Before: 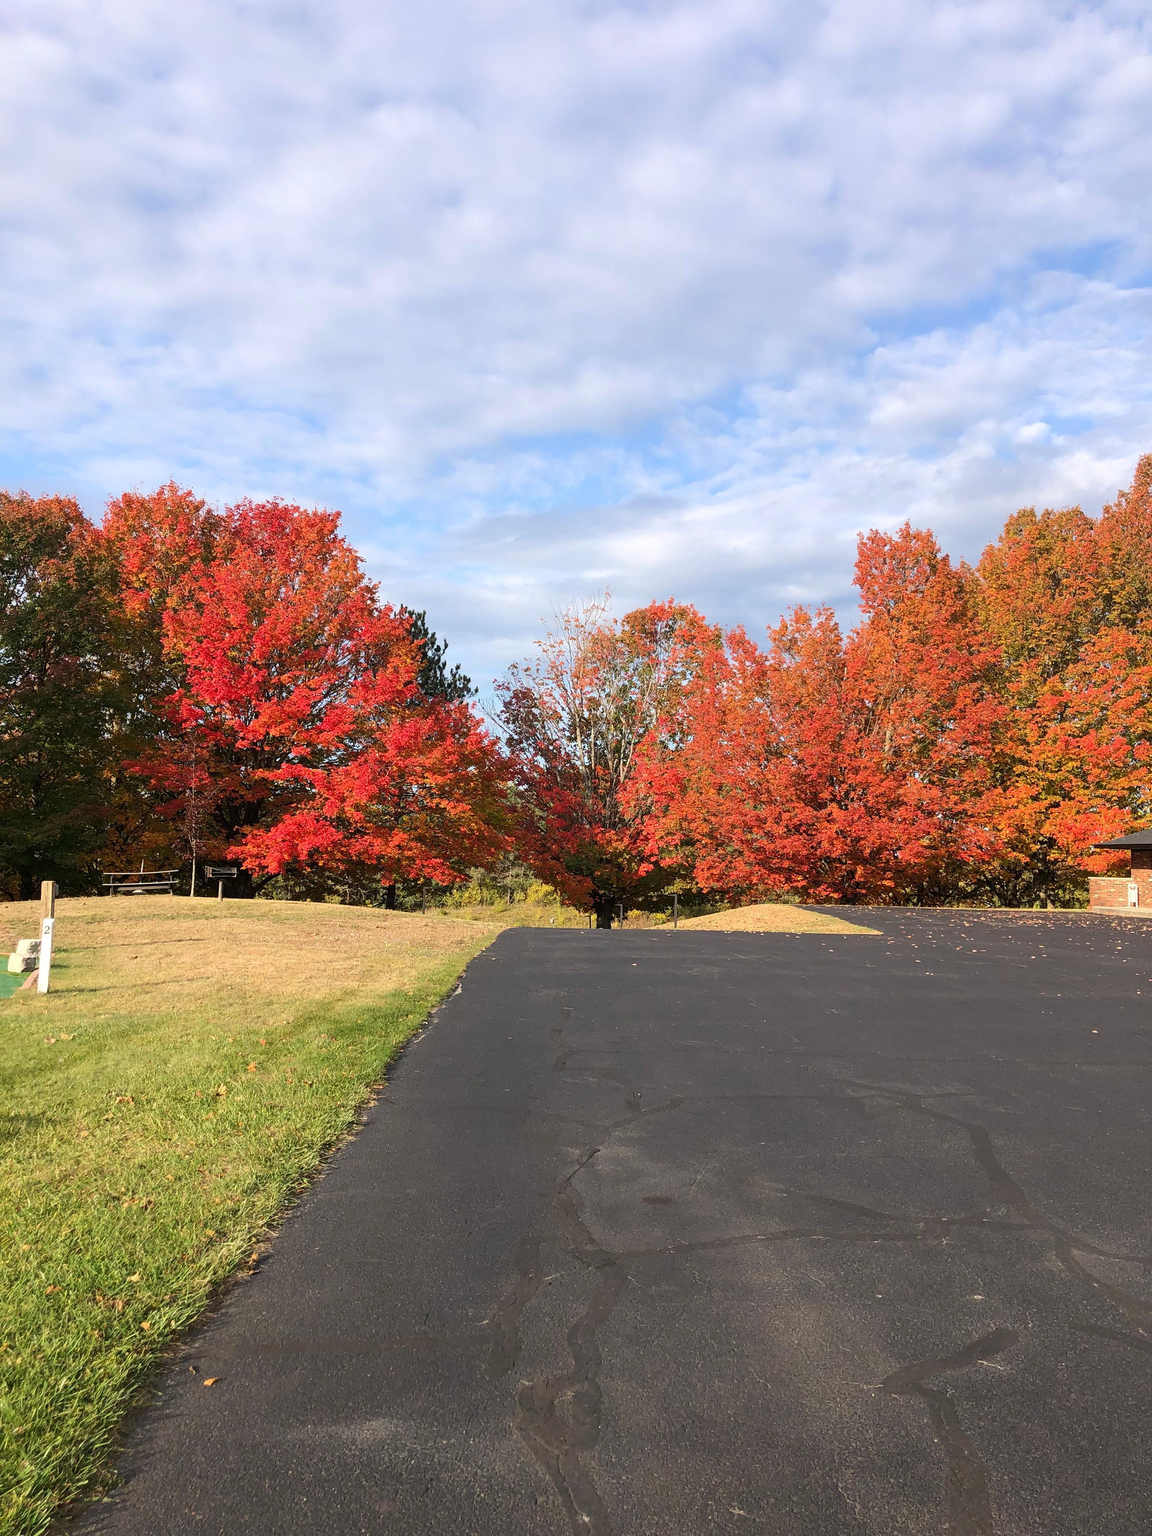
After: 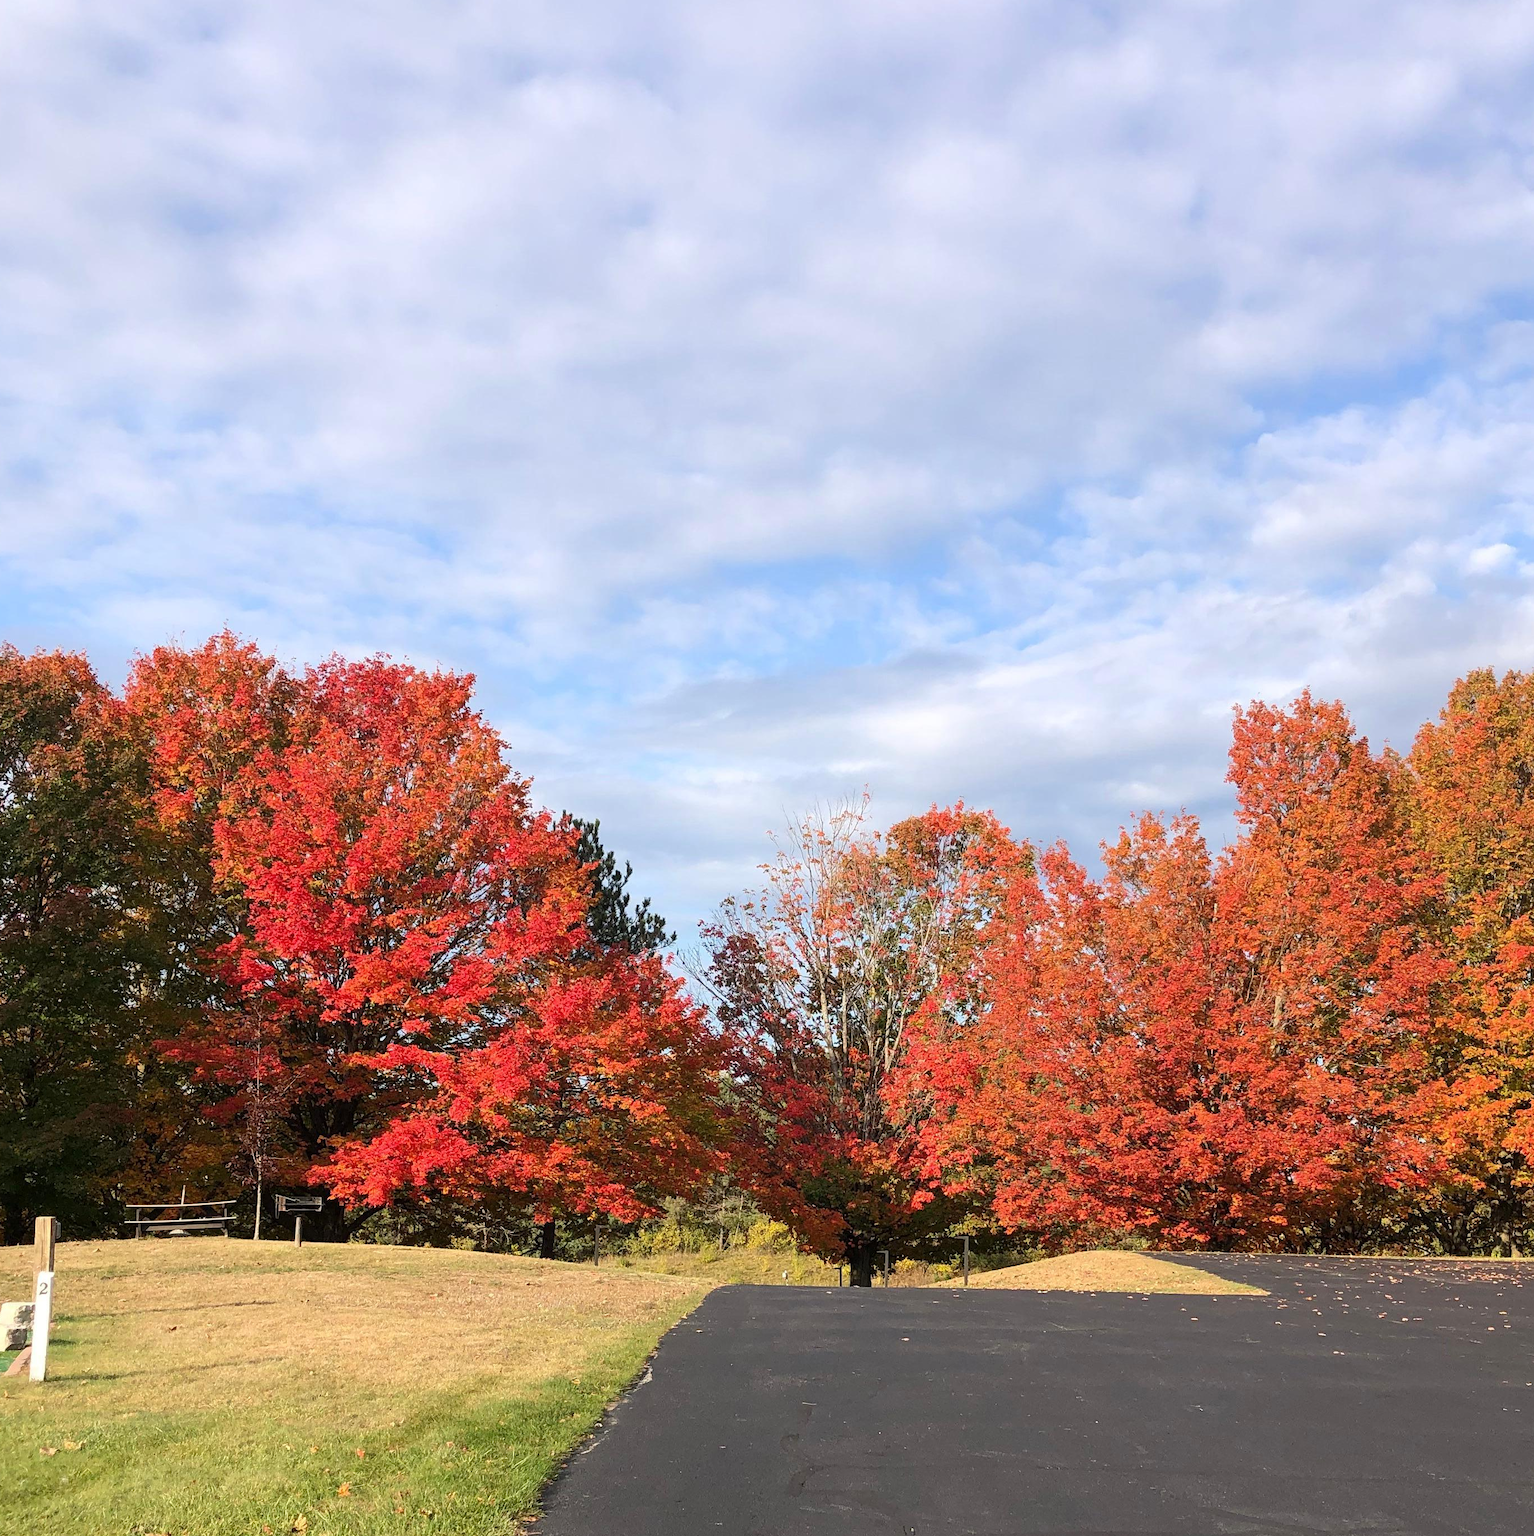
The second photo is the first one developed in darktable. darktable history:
crop: left 1.546%, top 3.405%, right 7.673%, bottom 28.463%
